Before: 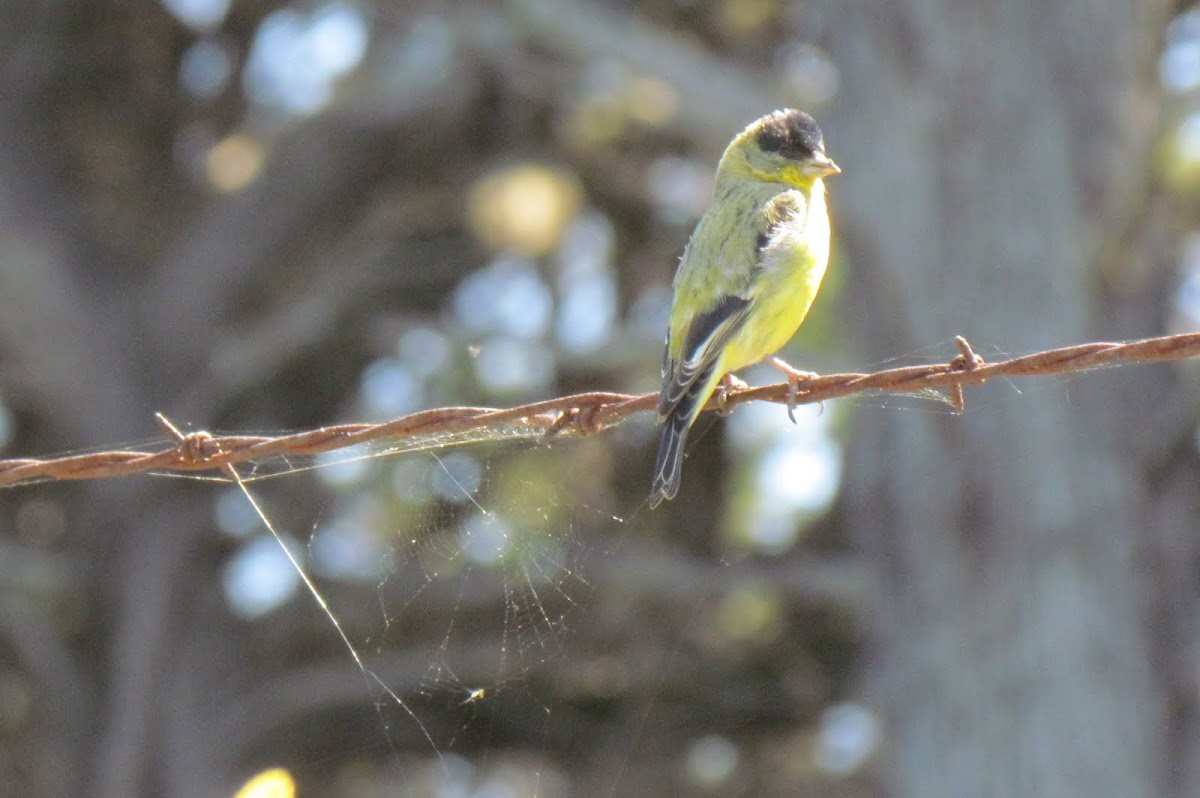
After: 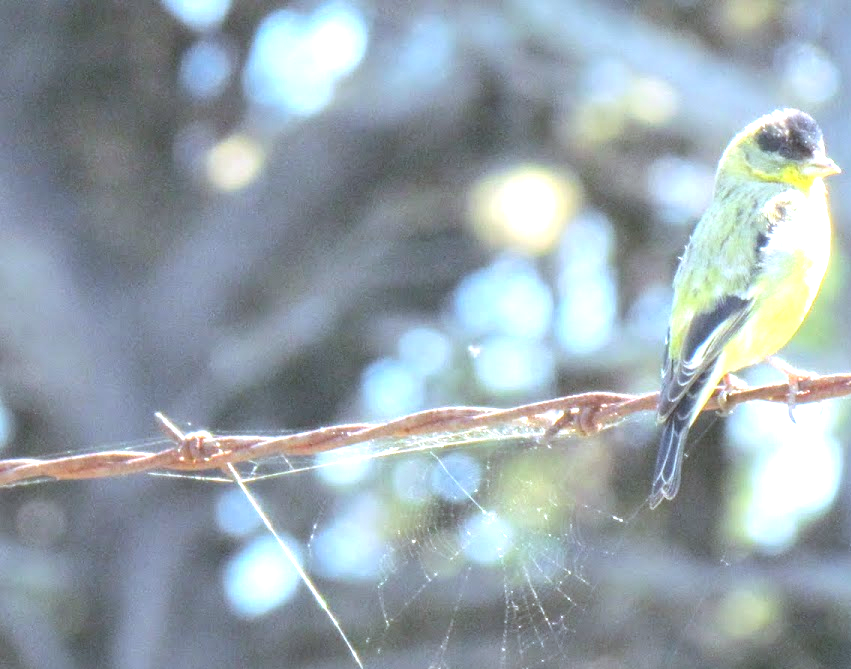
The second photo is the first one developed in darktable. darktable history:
crop: right 29.052%, bottom 16.161%
exposure: exposure 1.155 EV, compensate highlight preservation false
color calibration: x 0.381, y 0.391, temperature 4086.46 K, saturation algorithm version 1 (2020)
